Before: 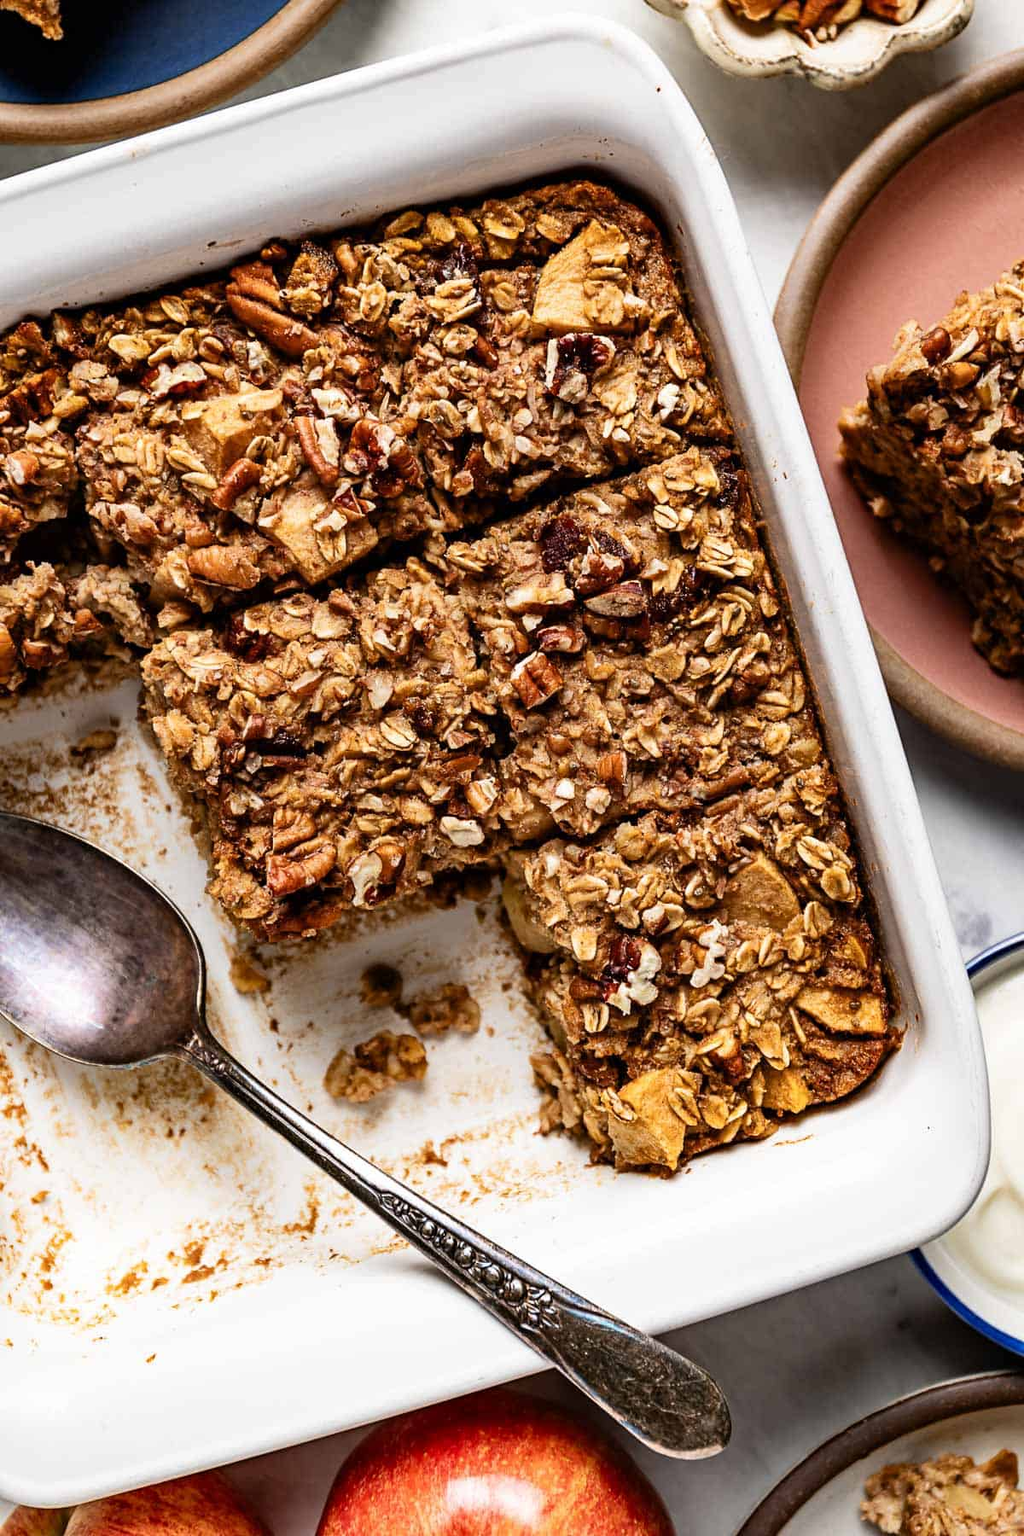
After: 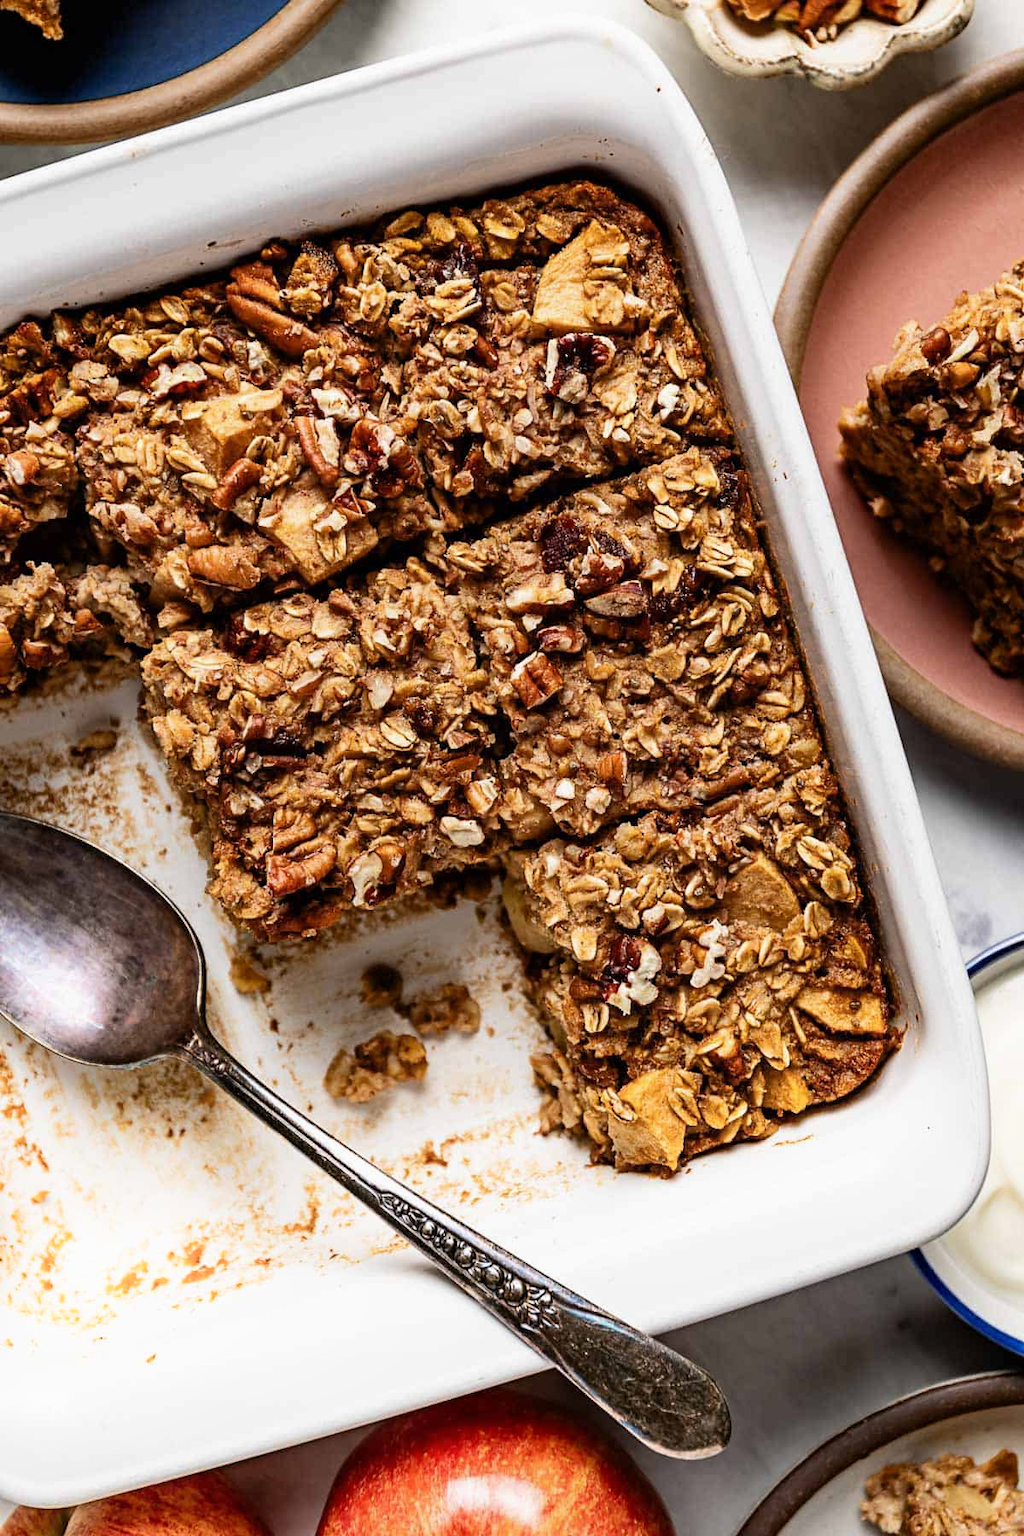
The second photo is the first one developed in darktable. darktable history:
shadows and highlights: shadows -23.08, highlights 46.15, soften with gaussian
exposure: exposure -0.05 EV
